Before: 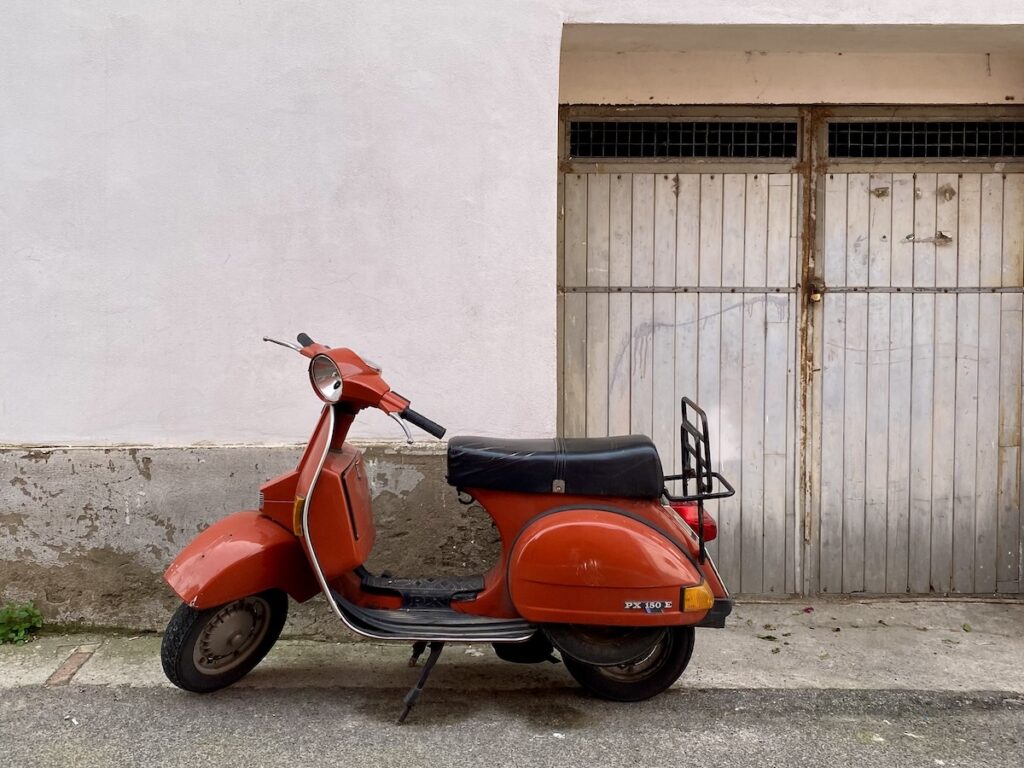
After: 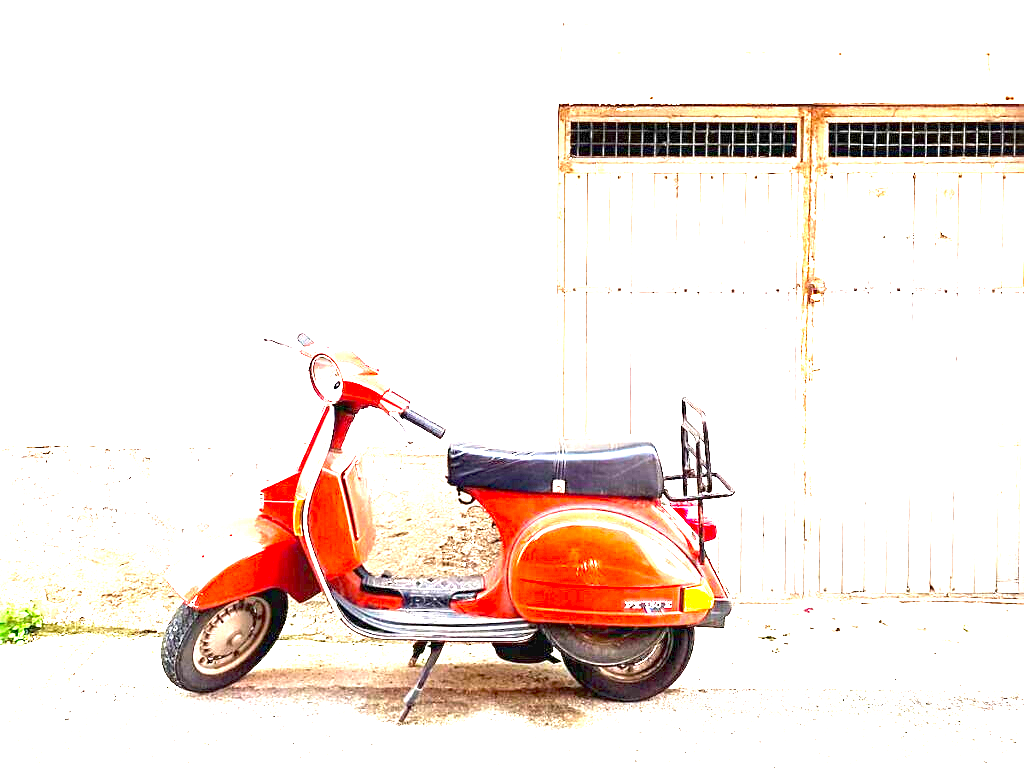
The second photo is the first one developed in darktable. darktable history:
exposure: black level correction 0, exposure 4 EV, compensate exposure bias true, compensate highlight preservation false
sharpen: on, module defaults
